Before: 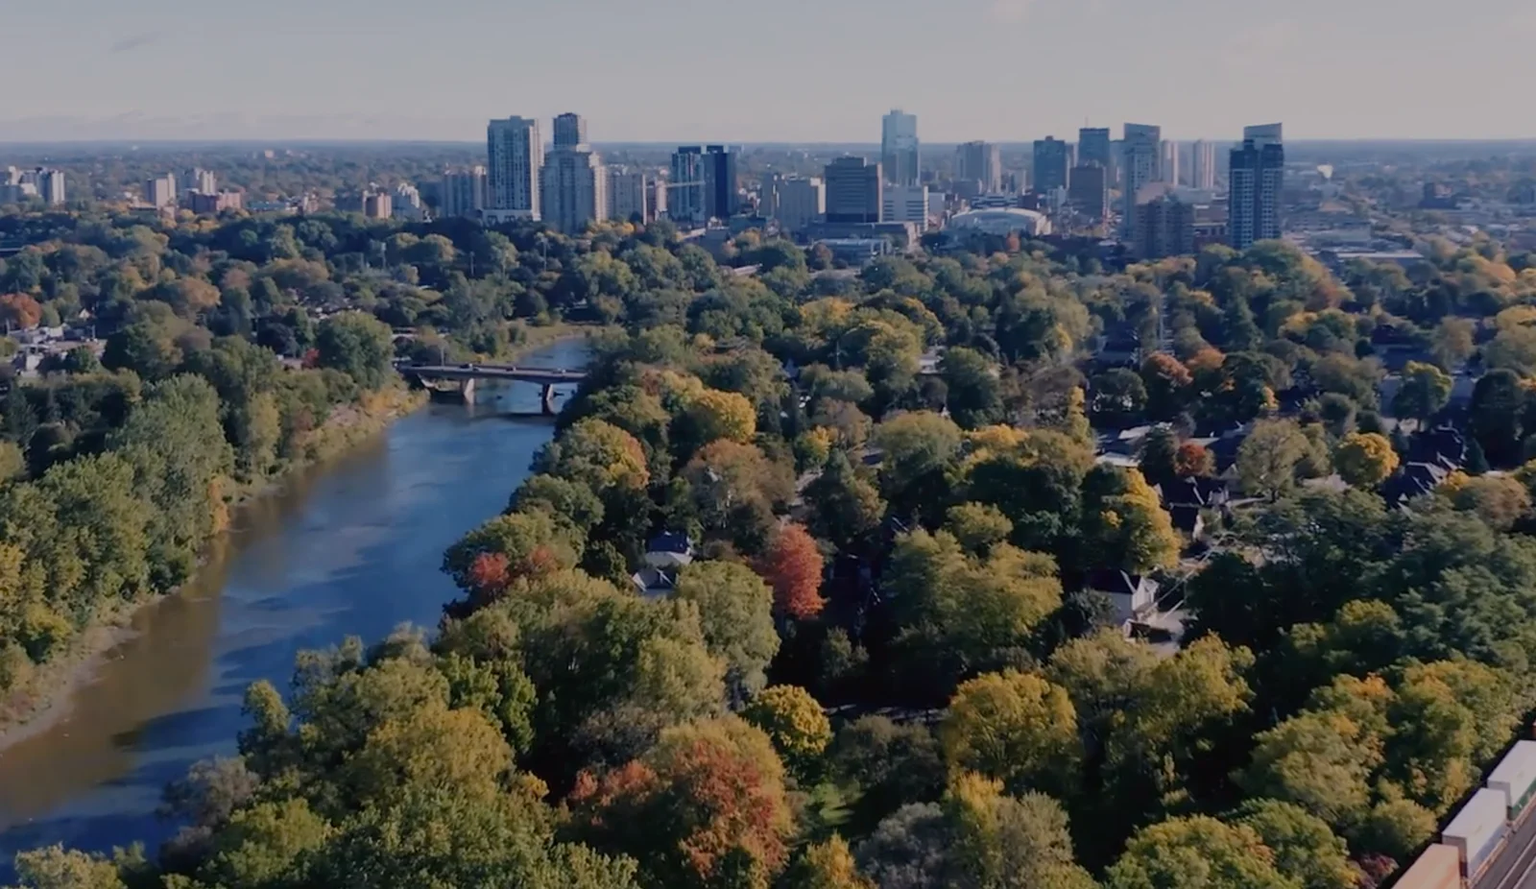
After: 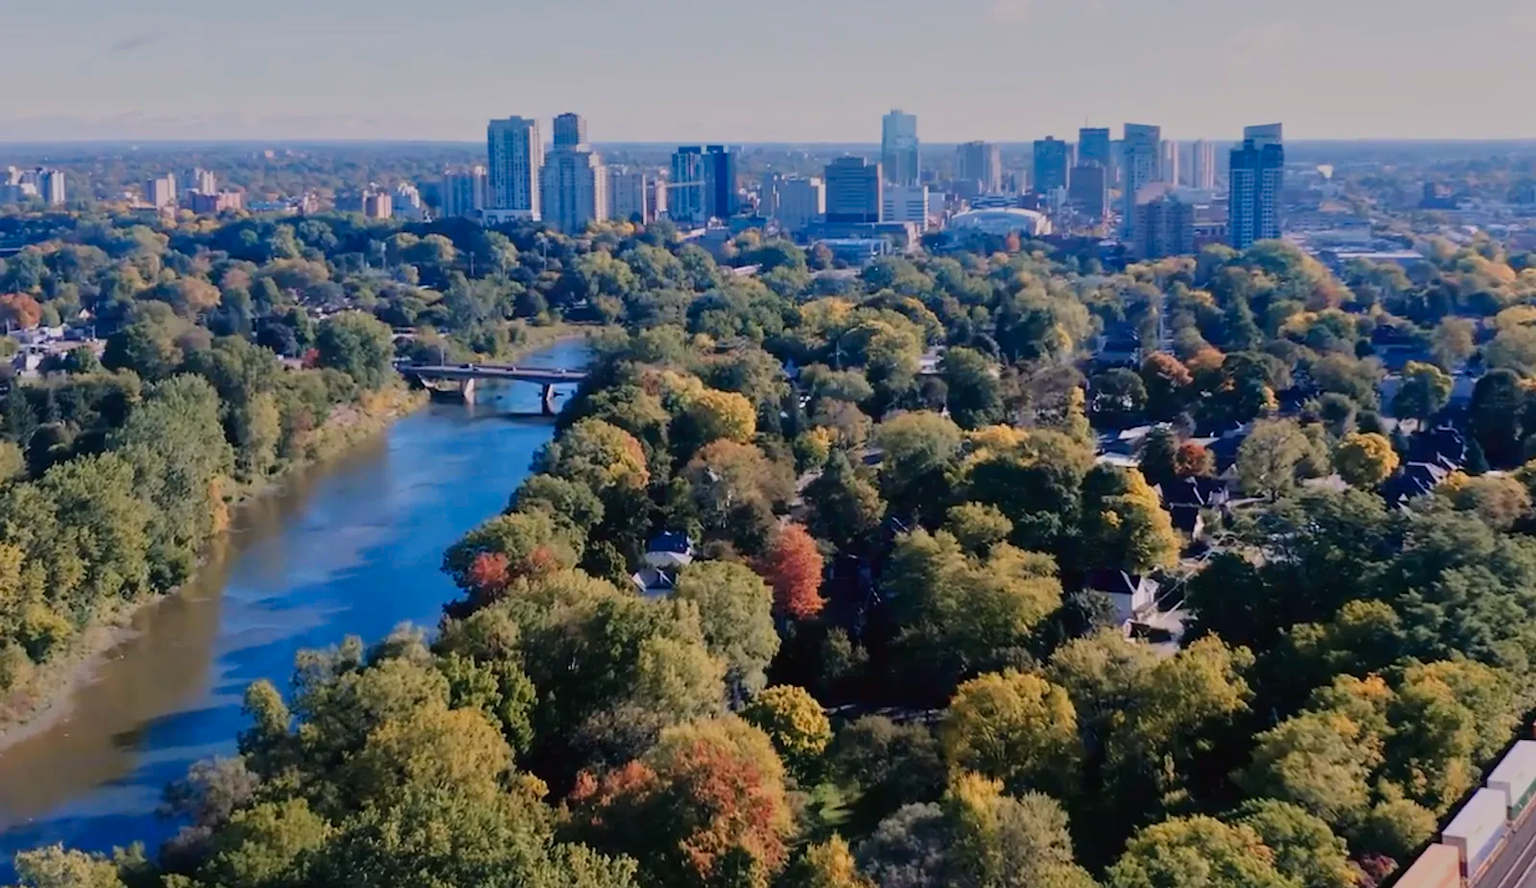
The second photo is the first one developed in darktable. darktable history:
tone equalizer: -8 EV 0.029 EV, -7 EV -0.009 EV, -6 EV 0.049 EV, -5 EV 0.023 EV, -4 EV 0.282 EV, -3 EV 0.656 EV, -2 EV 0.583 EV, -1 EV 0.209 EV, +0 EV 0.026 EV
color zones: curves: ch1 [(0.25, 0.5) (0.747, 0.71)]
